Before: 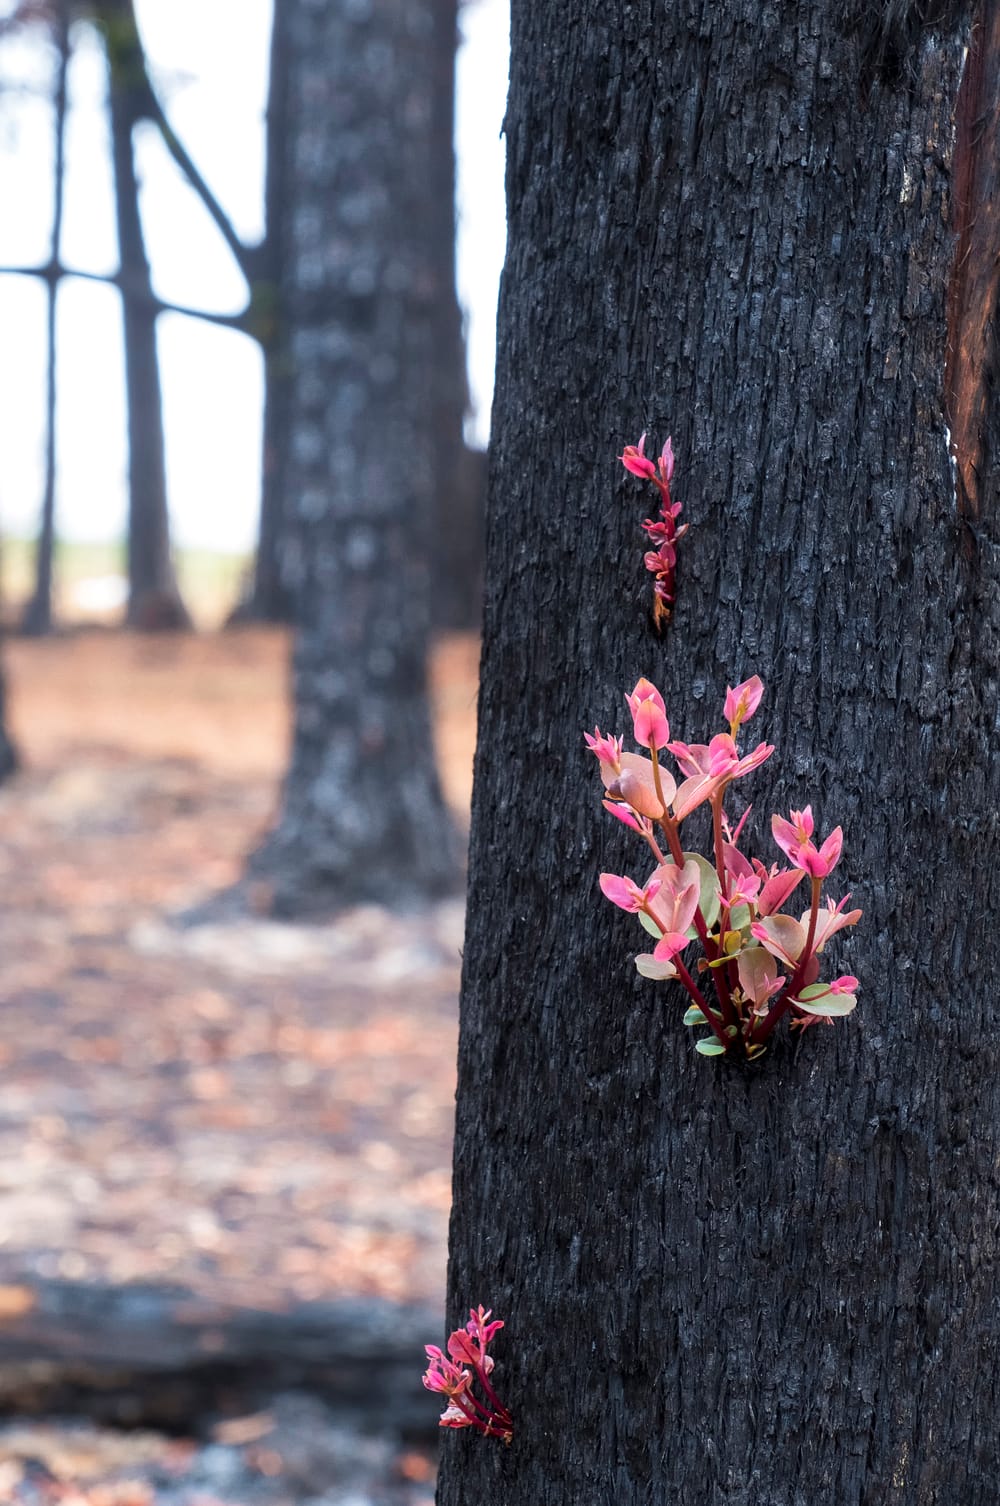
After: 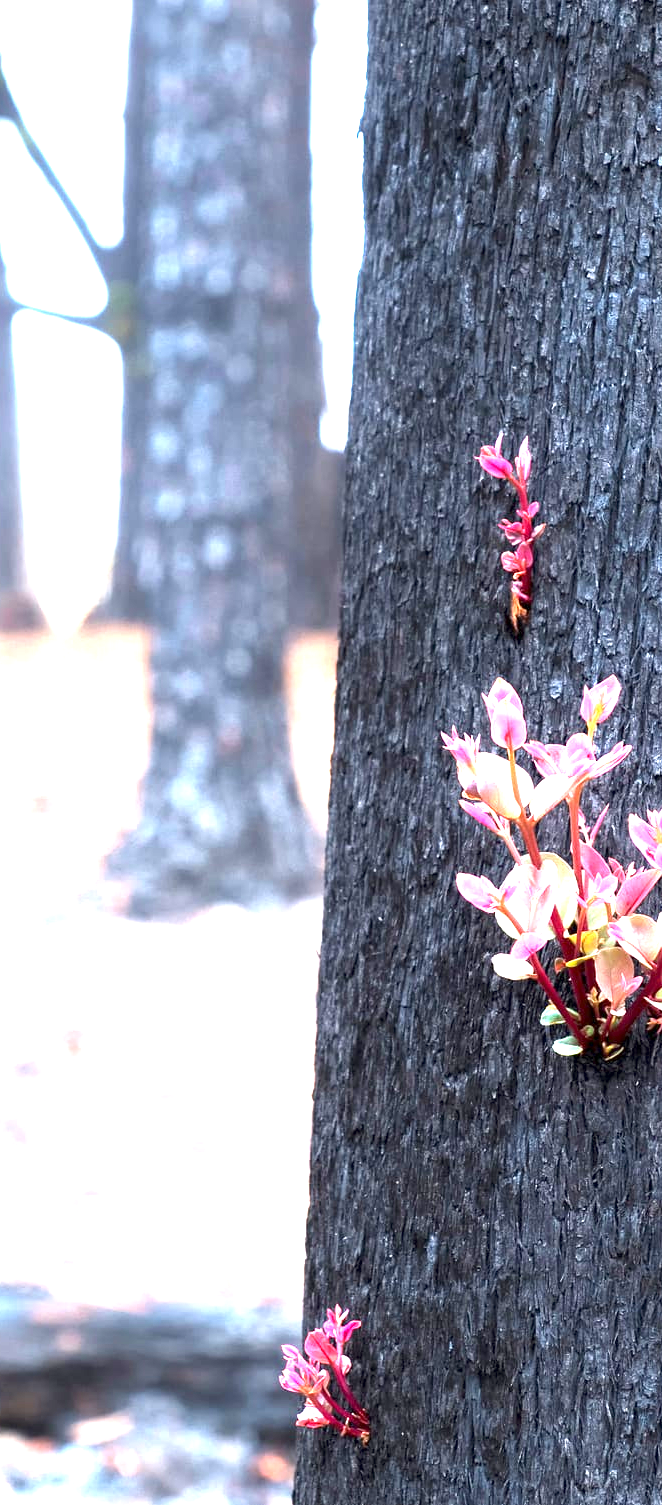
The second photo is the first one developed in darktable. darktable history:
crop and rotate: left 14.315%, right 19.417%
exposure: exposure 2.035 EV, compensate exposure bias true, compensate highlight preservation false
